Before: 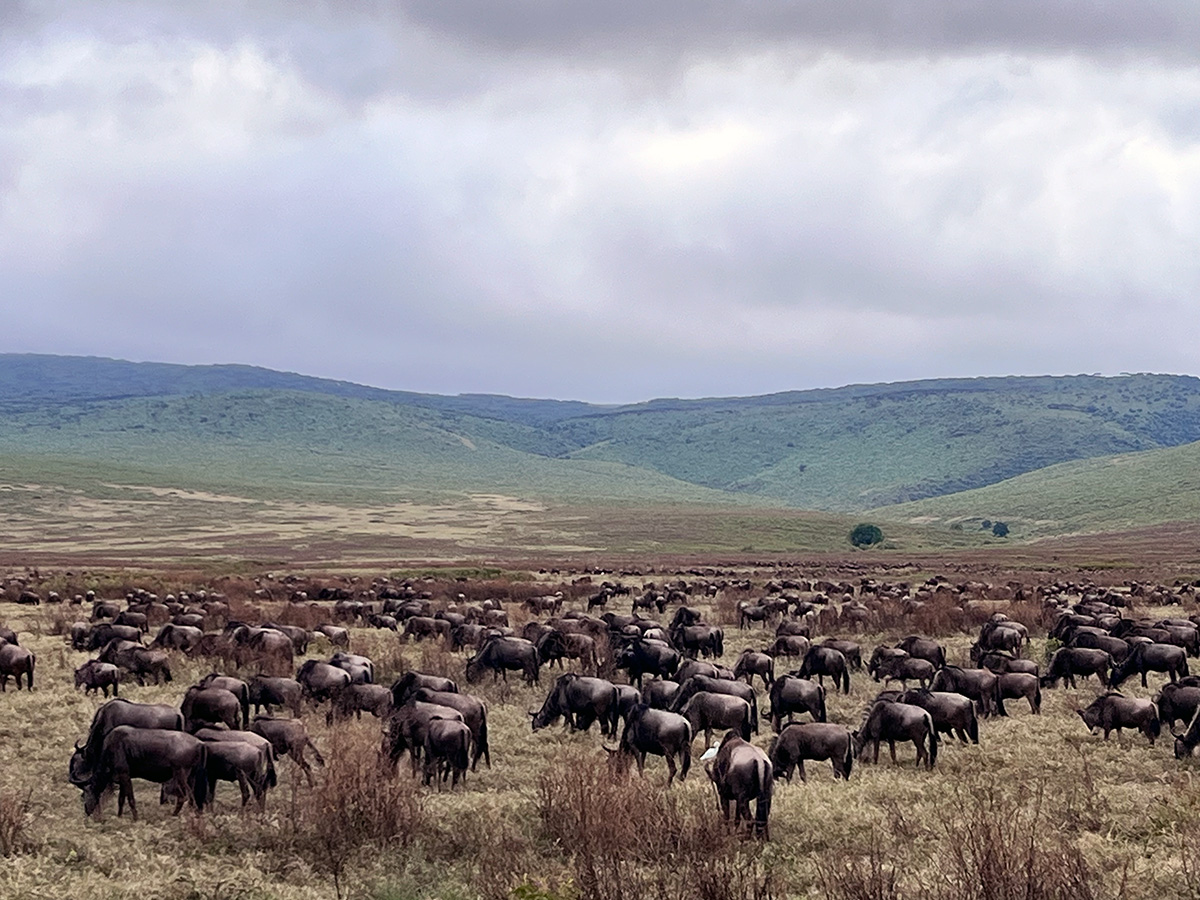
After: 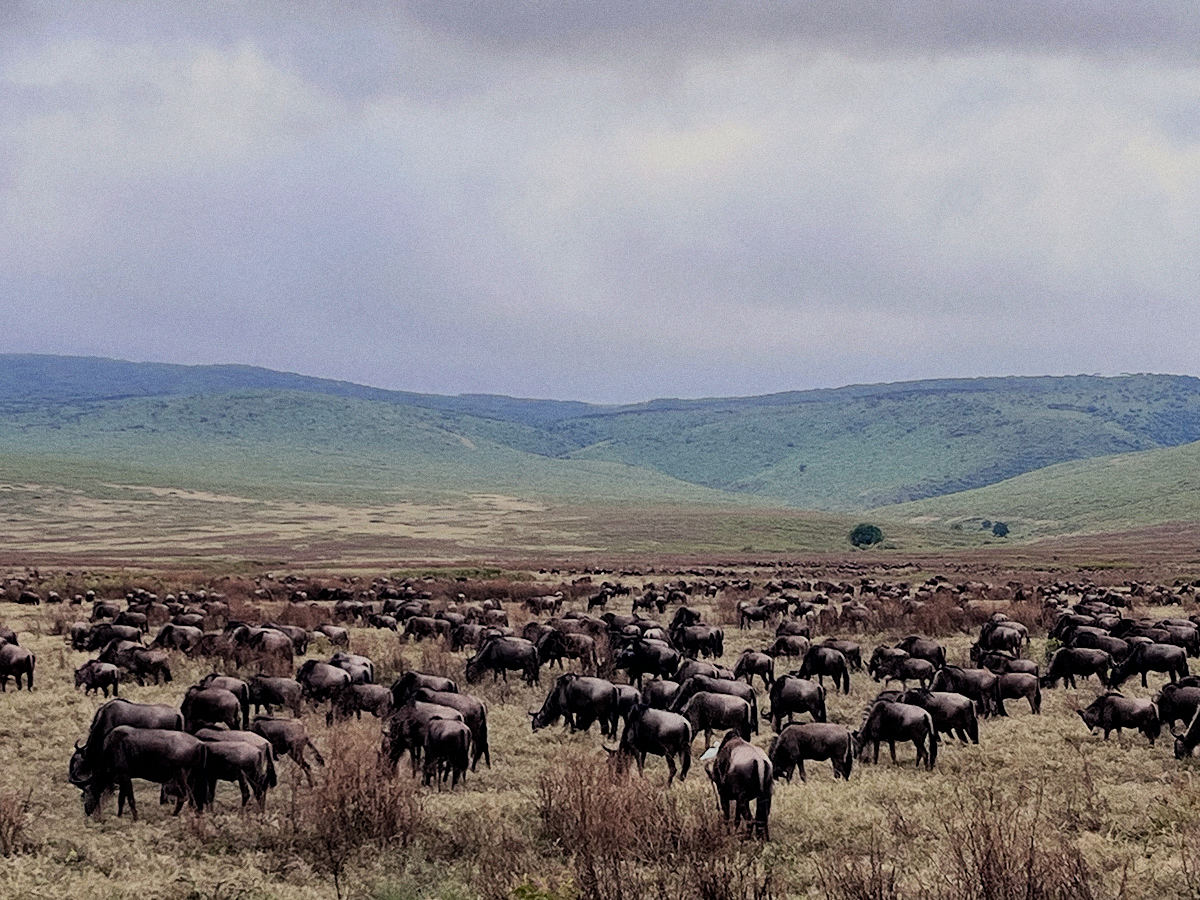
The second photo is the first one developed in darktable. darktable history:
grain: coarseness 0.09 ISO
filmic rgb: black relative exposure -7.15 EV, white relative exposure 5.36 EV, hardness 3.02, color science v6 (2022)
